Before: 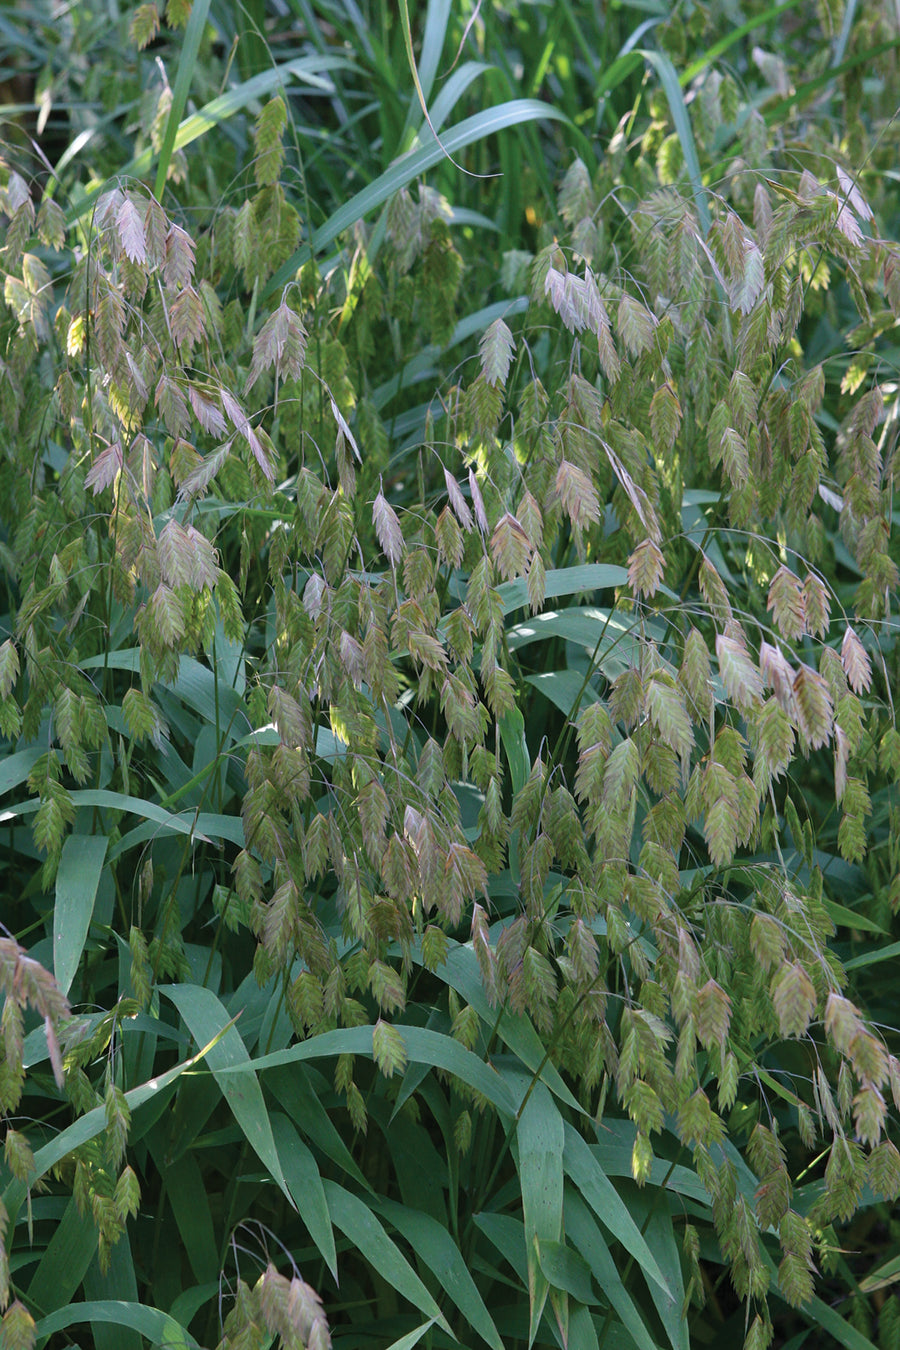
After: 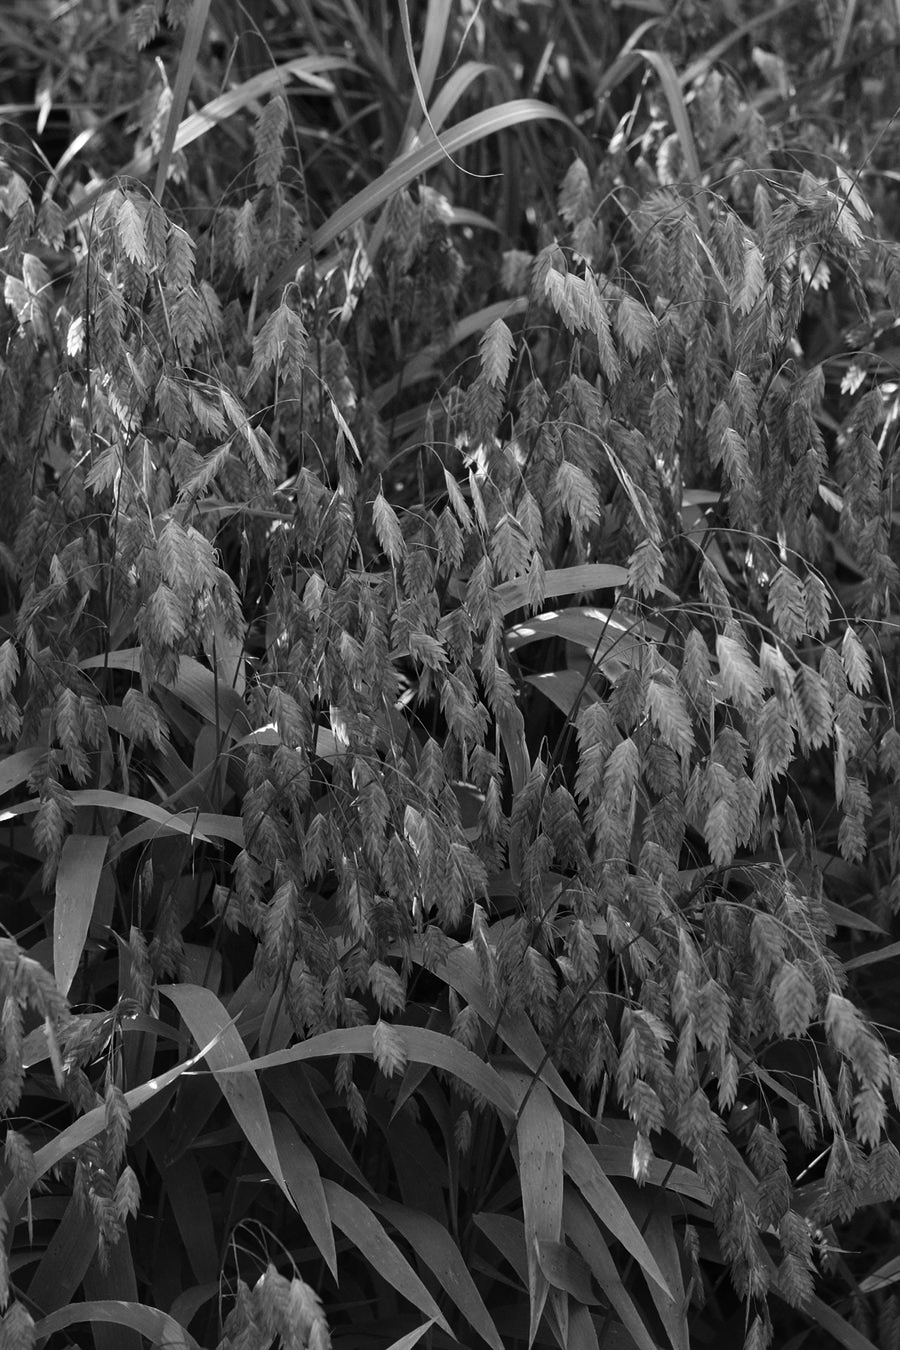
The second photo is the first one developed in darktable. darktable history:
local contrast: mode bilateral grid, contrast 20, coarseness 50, detail 132%, midtone range 0.2
monochrome: on, module defaults
contrast brightness saturation: contrast 0.1, saturation -0.36
exposure: exposure 0.081 EV, compensate highlight preservation false
color balance: lift [1.016, 0.983, 1, 1.017], gamma [0.78, 1.018, 1.043, 0.957], gain [0.786, 1.063, 0.937, 1.017], input saturation 118.26%, contrast 13.43%, contrast fulcrum 21.62%, output saturation 82.76%
